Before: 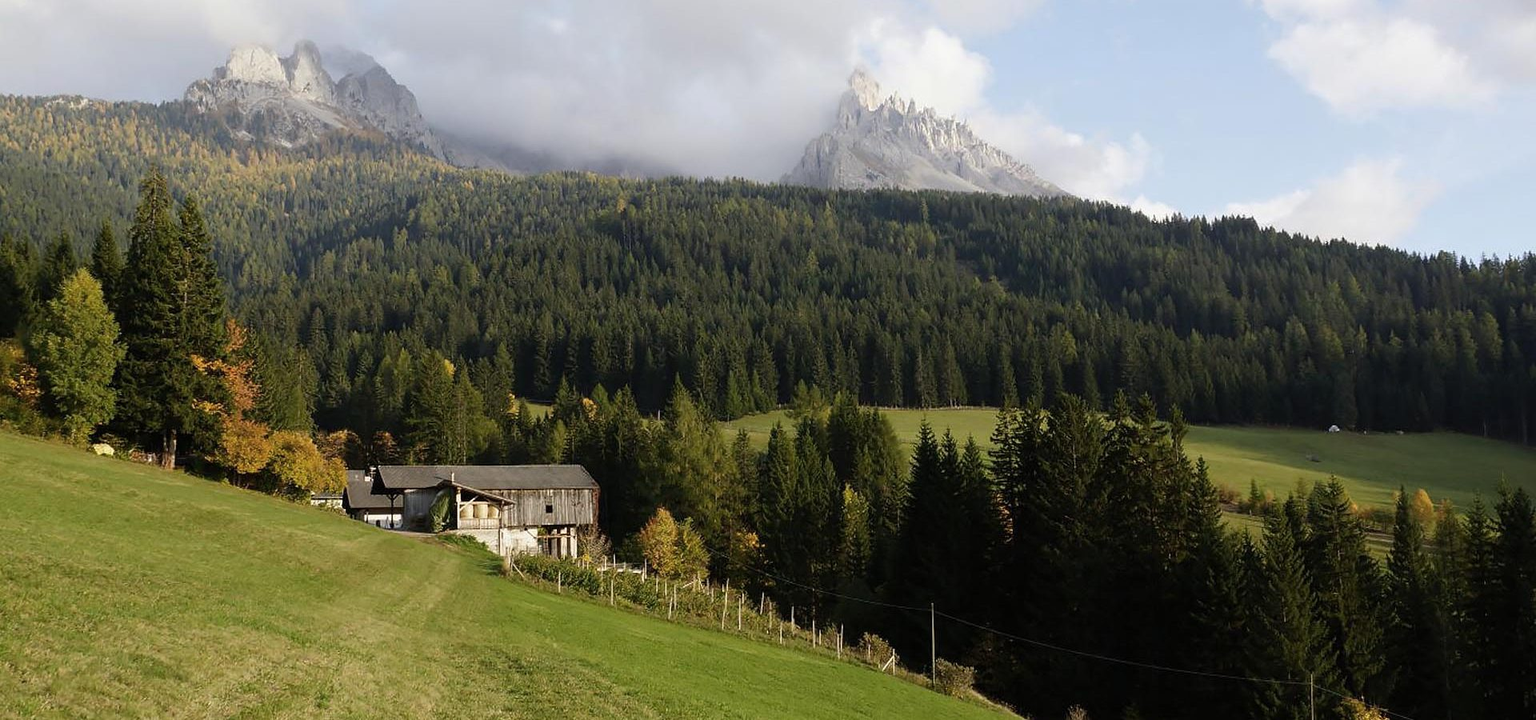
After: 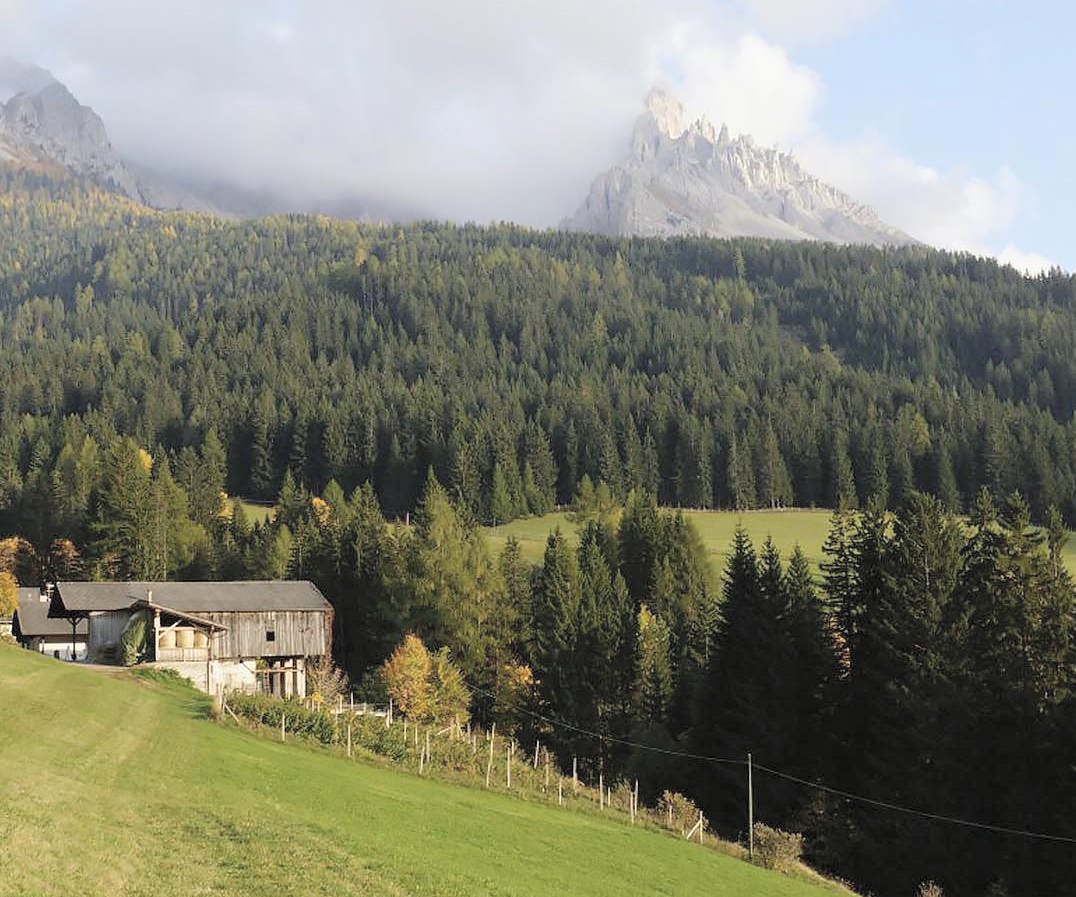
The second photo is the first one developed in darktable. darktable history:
crop: left 21.674%, right 22.086%
contrast brightness saturation: brightness 0.28
